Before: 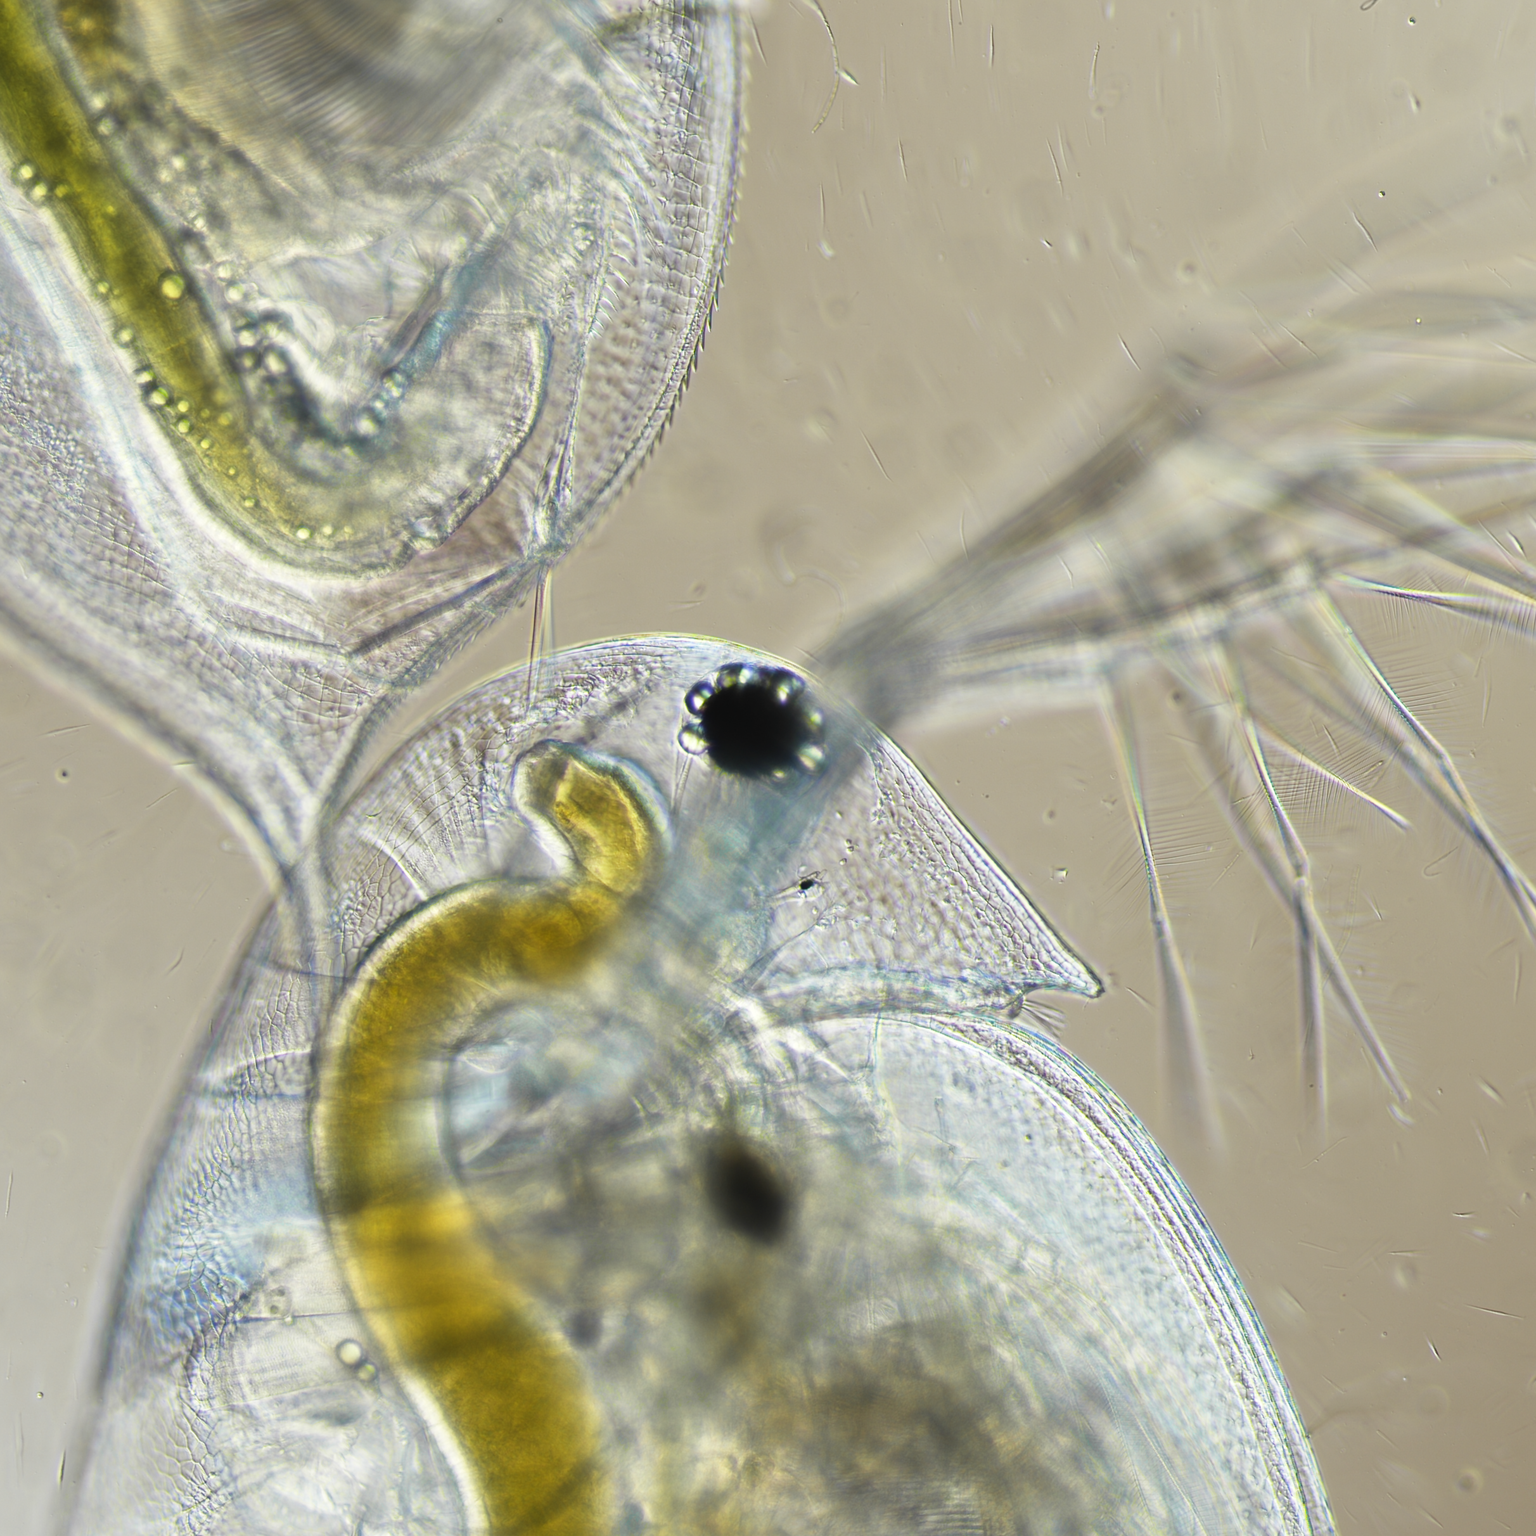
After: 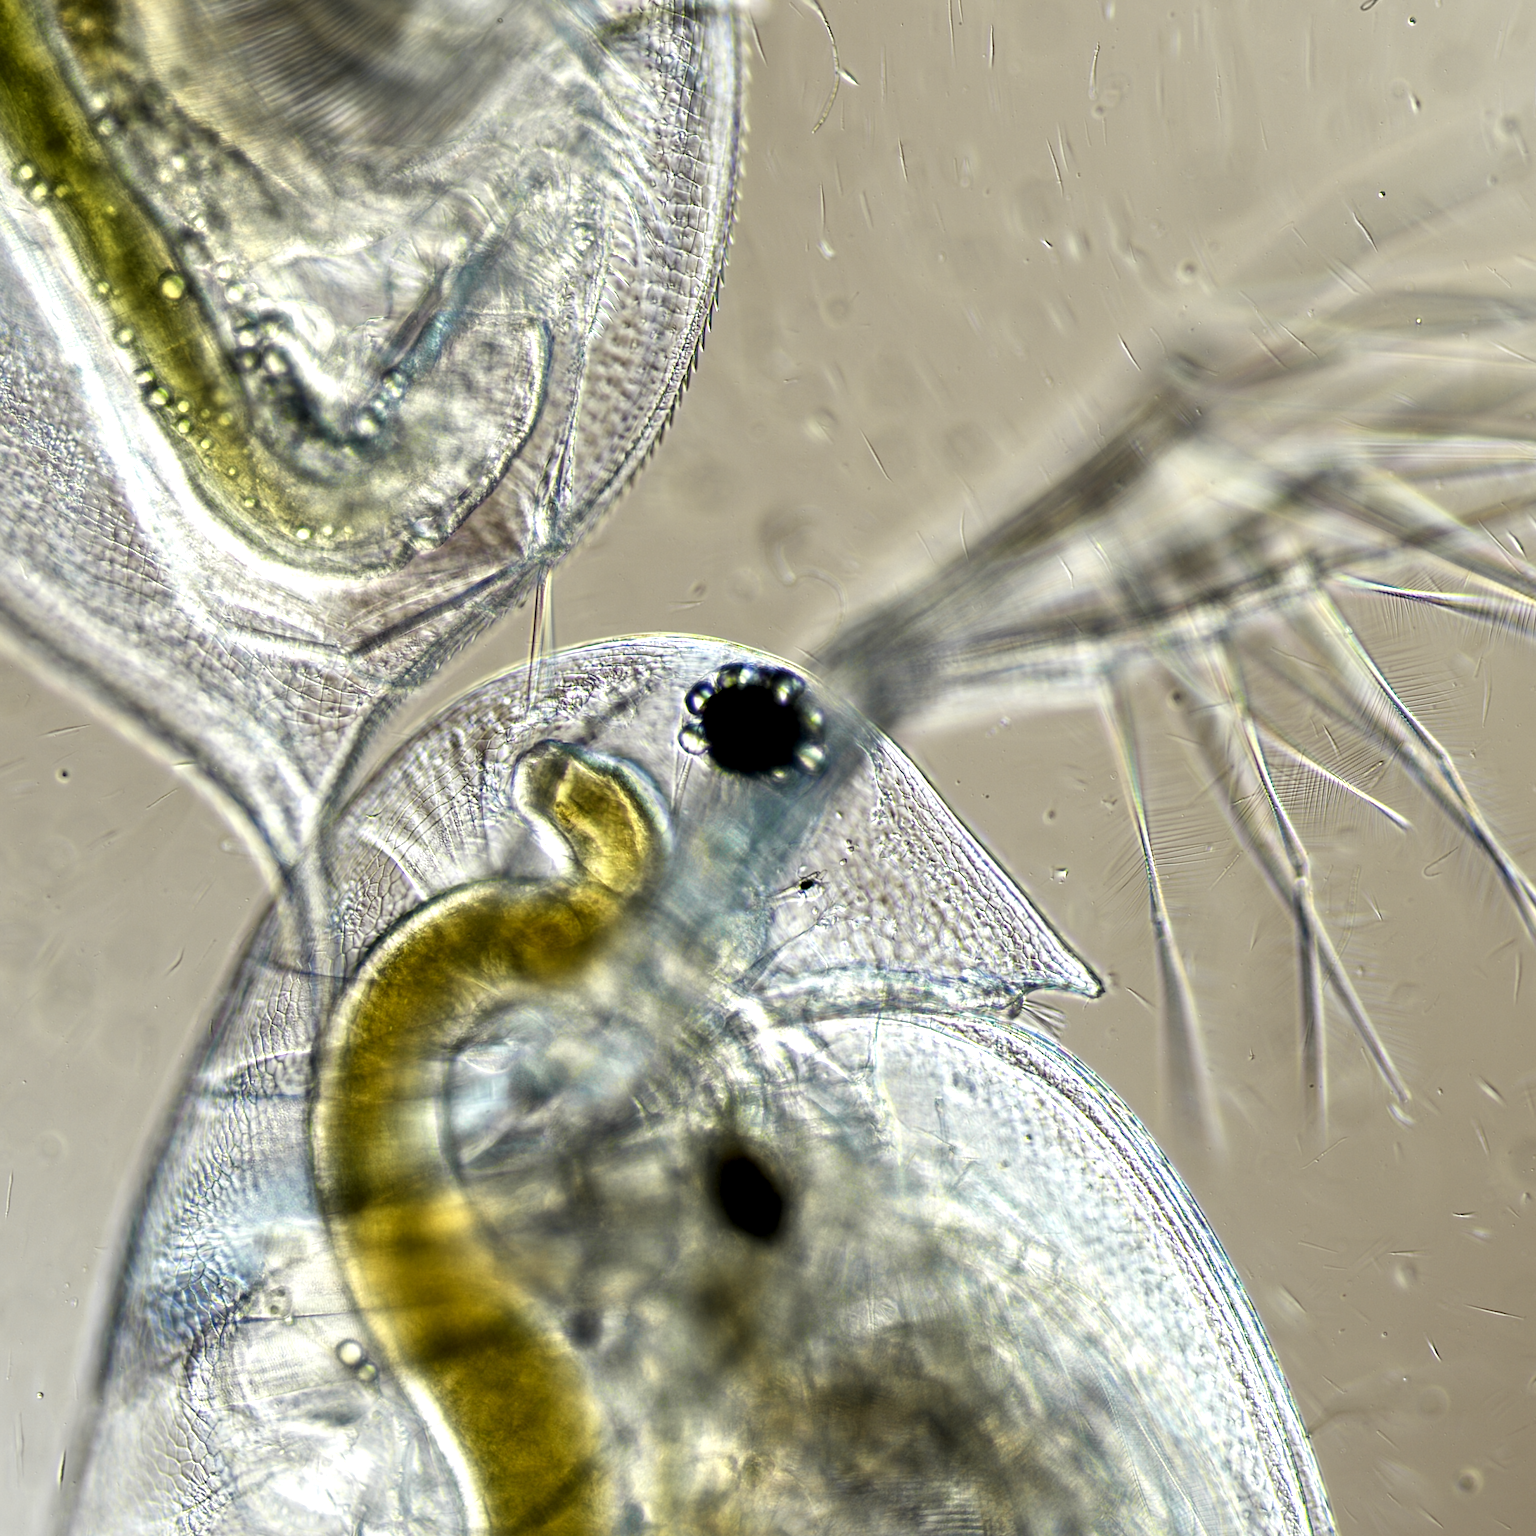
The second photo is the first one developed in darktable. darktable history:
local contrast: highlights 80%, shadows 58%, detail 175%, midtone range 0.608
shadows and highlights: shadows 25.47, highlights -25.02
